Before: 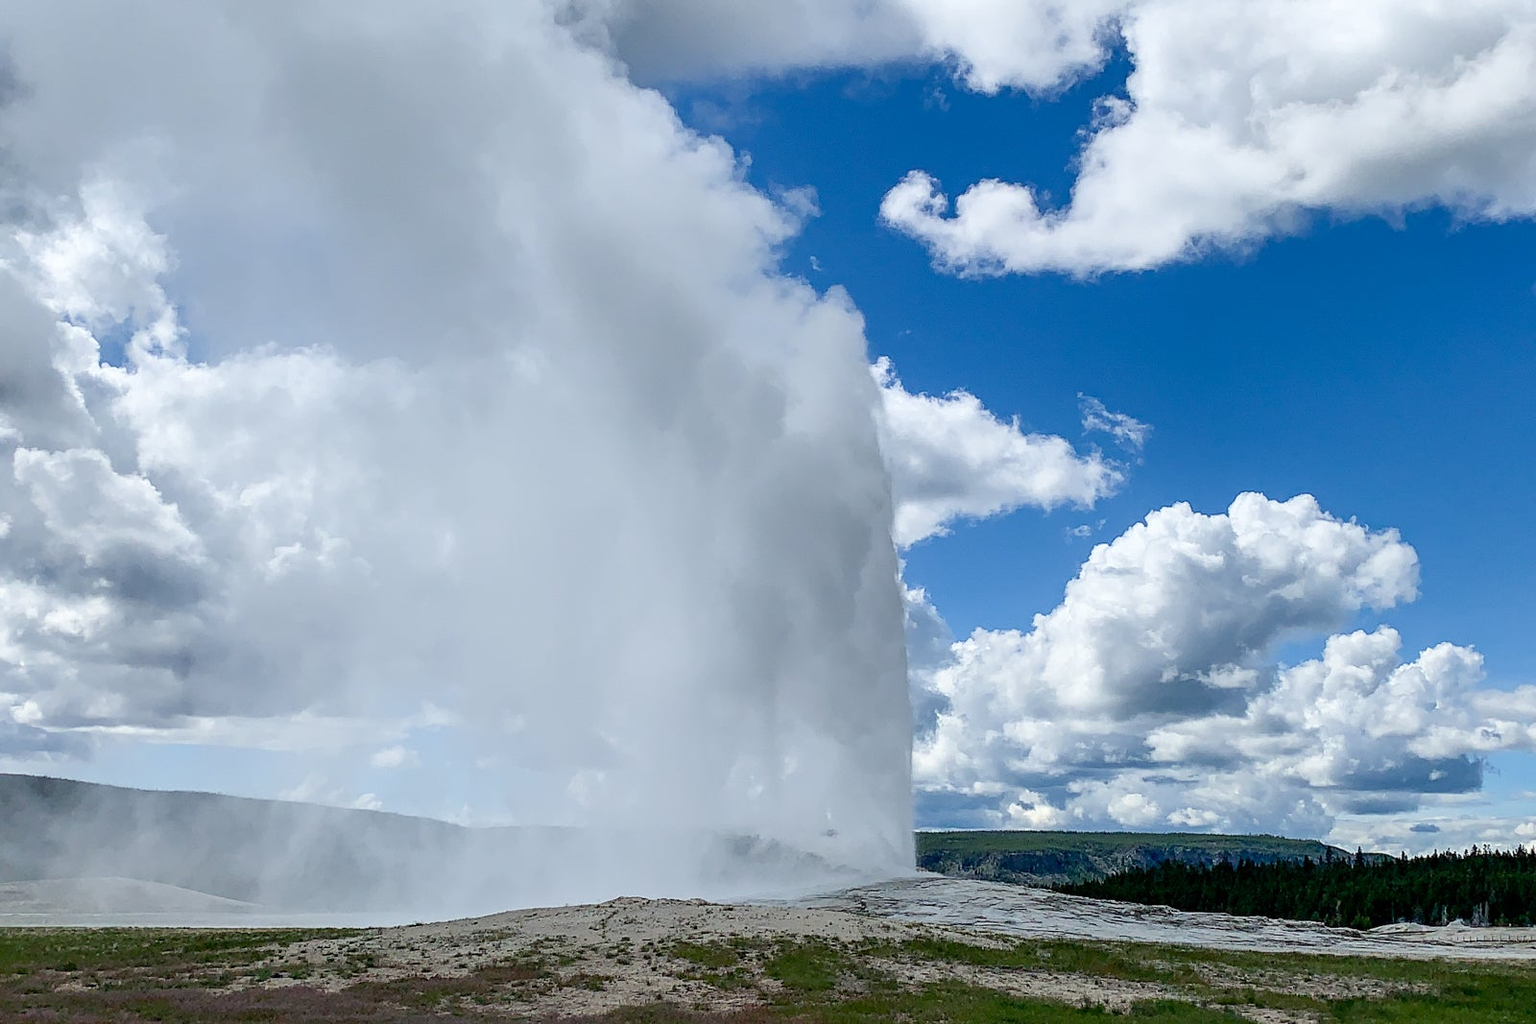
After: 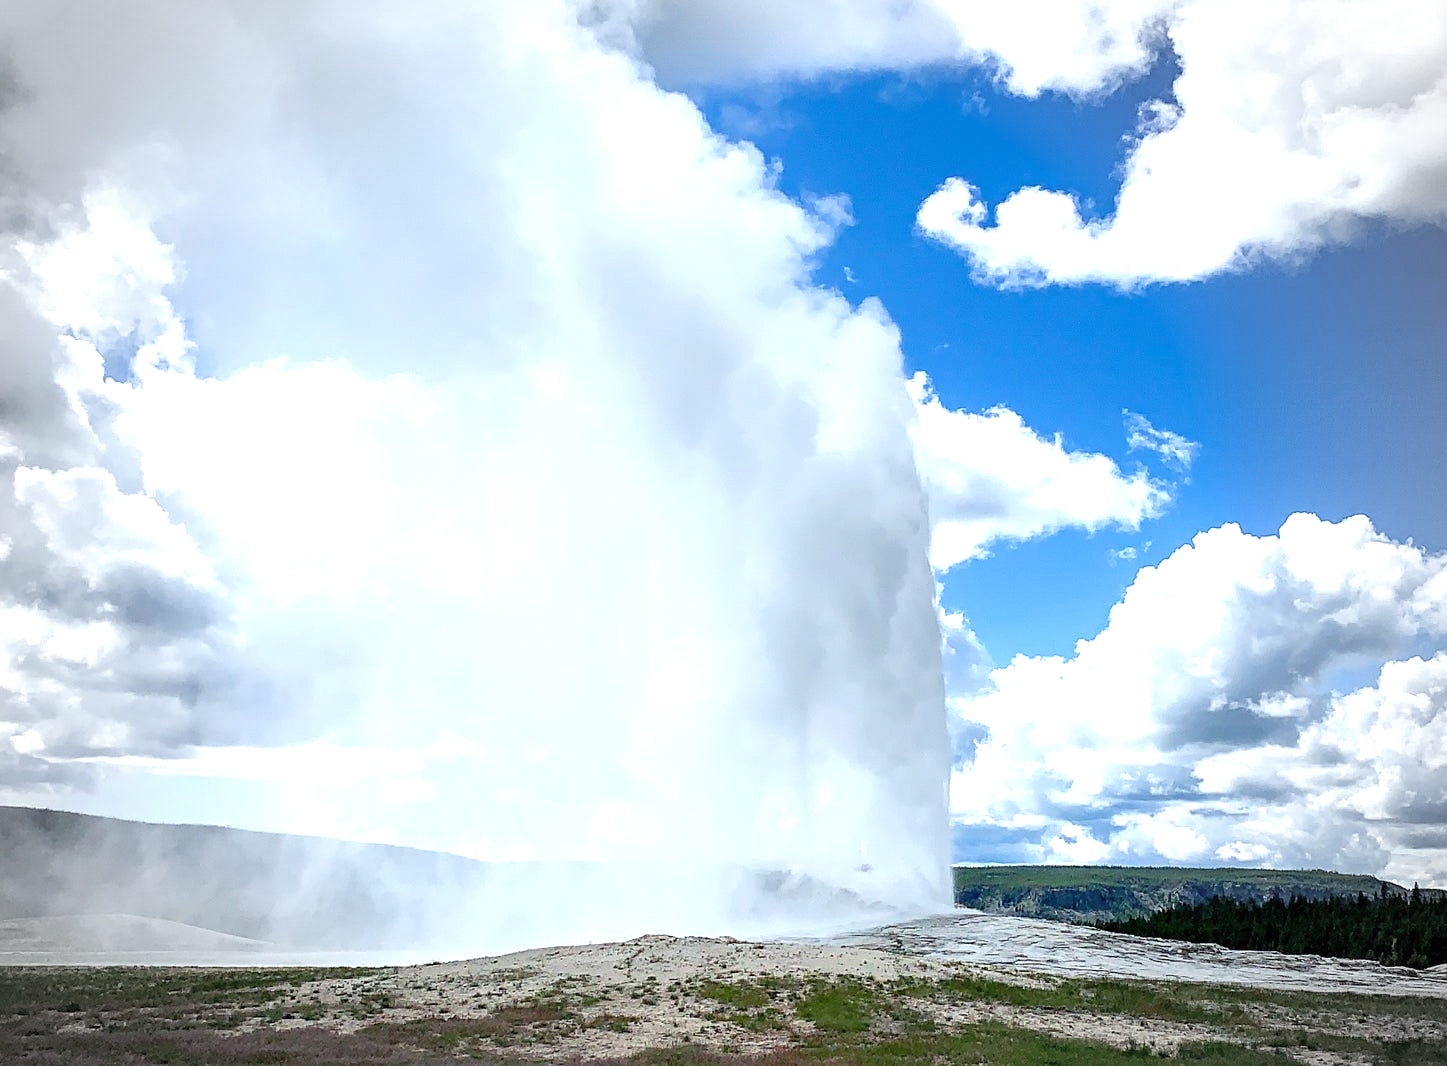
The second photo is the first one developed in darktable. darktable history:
vignetting: fall-off start 67.15%, brightness -0.442, saturation -0.691, width/height ratio 1.011, unbound false
crop: right 9.509%, bottom 0.031%
exposure: black level correction 0, exposure 1 EV, compensate highlight preservation false
